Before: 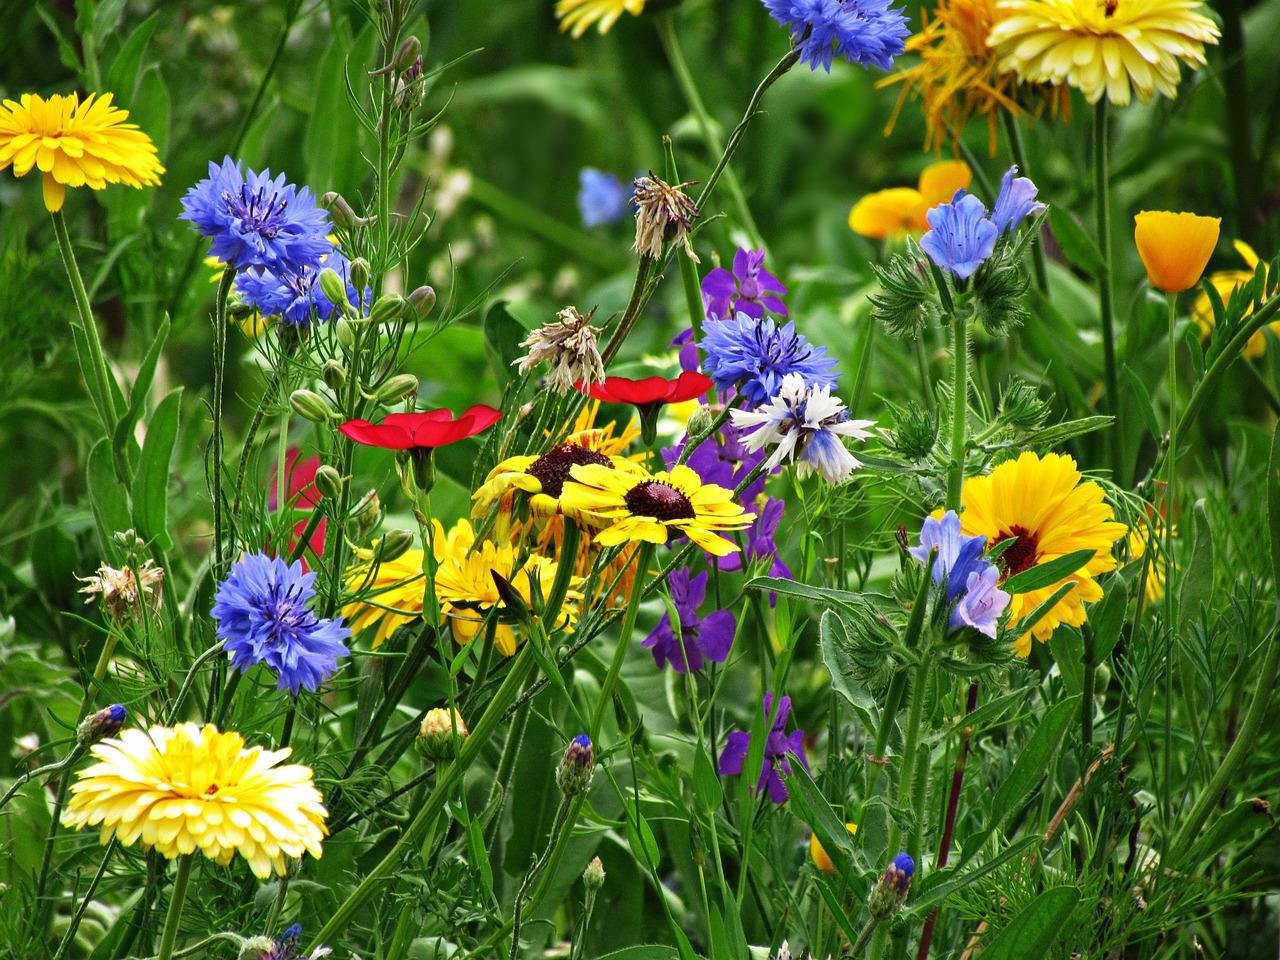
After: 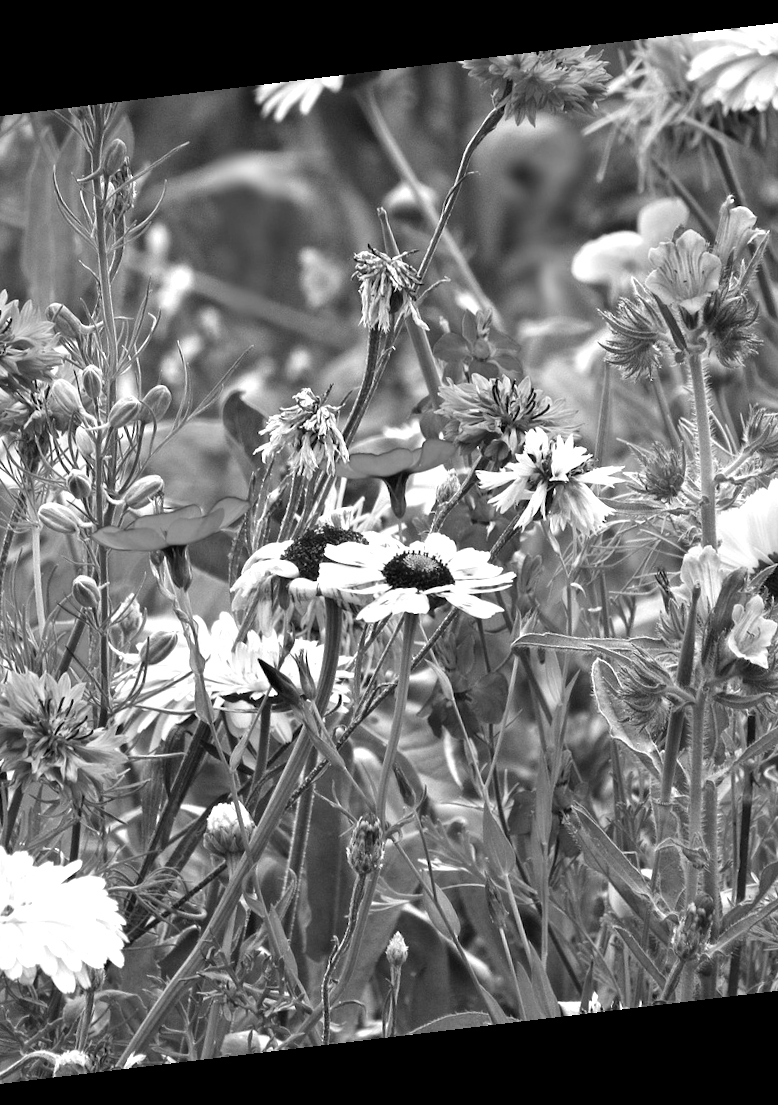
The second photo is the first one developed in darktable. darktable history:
rotate and perspective: rotation -6.83°, automatic cropping off
exposure: exposure 0.661 EV, compensate highlight preservation false
monochrome: a -35.87, b 49.73, size 1.7
crop: left 21.496%, right 22.254%
